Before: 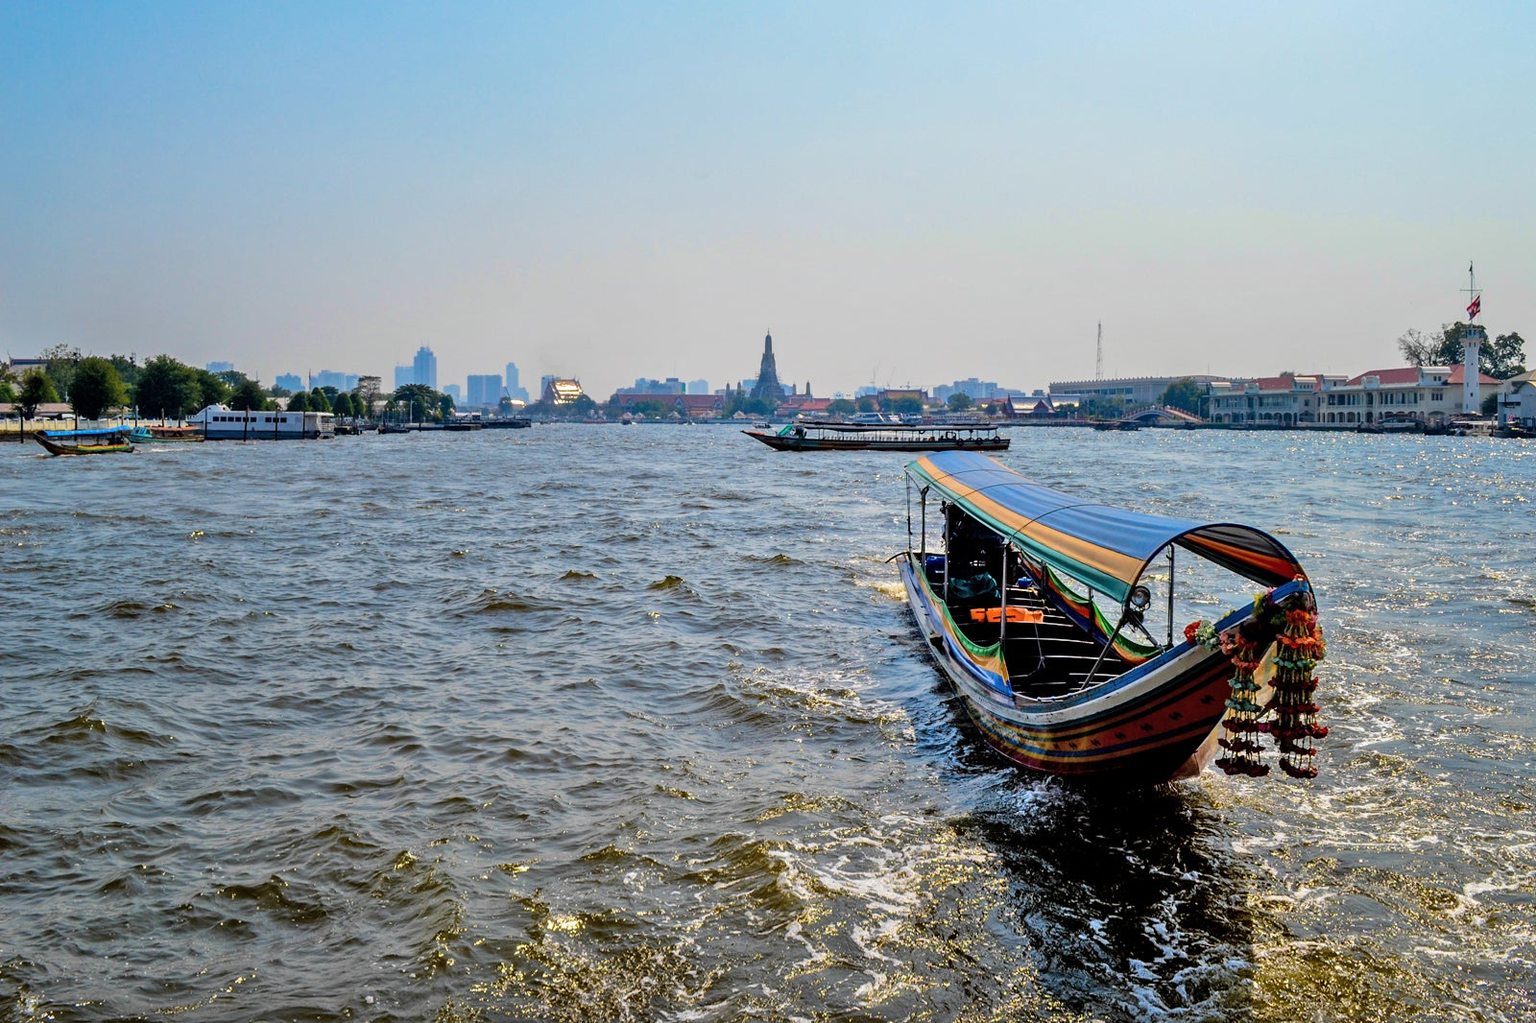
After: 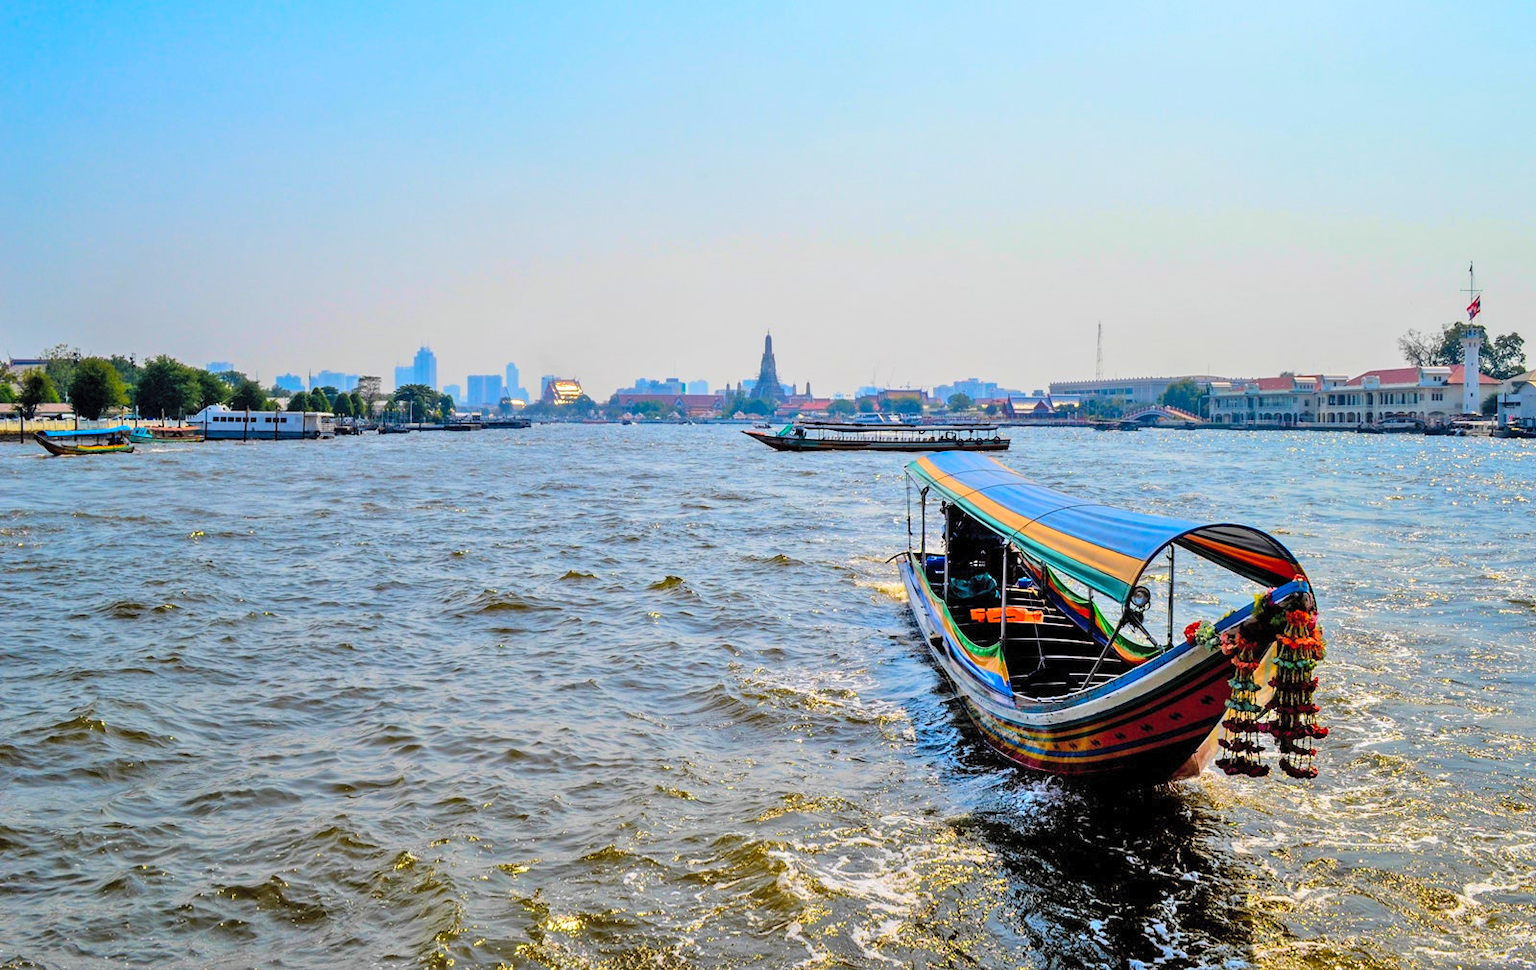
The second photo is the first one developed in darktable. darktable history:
crop and rotate: top 0.011%, bottom 5.106%
contrast brightness saturation: contrast 0.065, brightness 0.18, saturation 0.407
